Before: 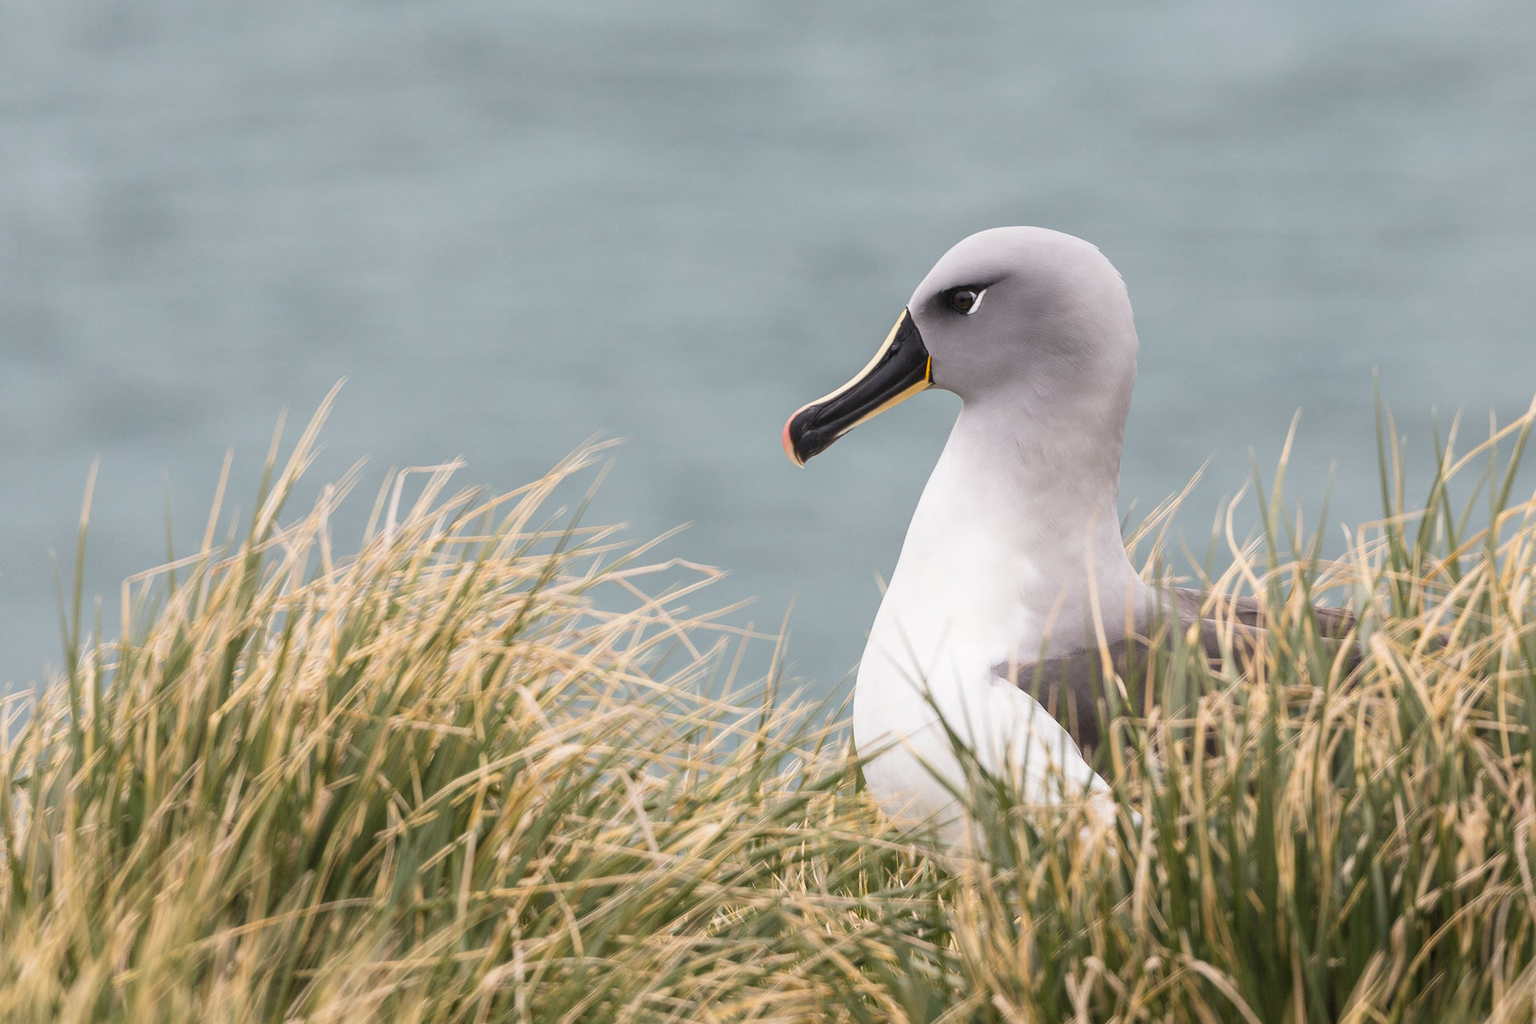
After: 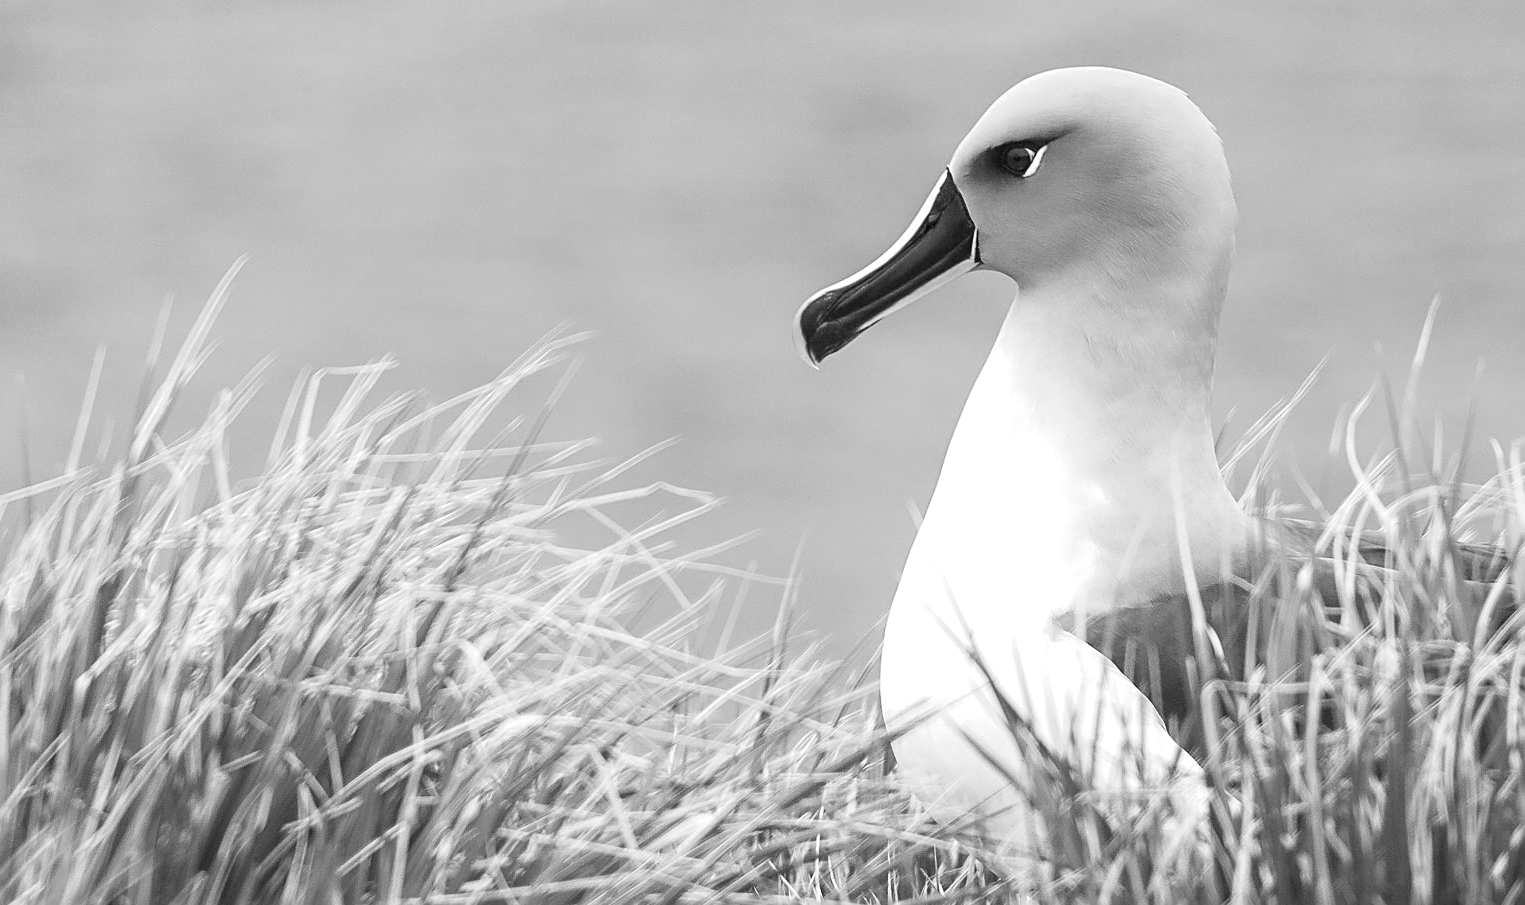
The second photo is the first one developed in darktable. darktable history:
sharpen: on, module defaults
exposure: black level correction 0, exposure 0.4 EV, compensate exposure bias true, compensate highlight preservation false
monochrome: a 30.25, b 92.03
shadows and highlights: shadows 0, highlights 40
crop: left 9.712%, top 16.928%, right 10.845%, bottom 12.332%
